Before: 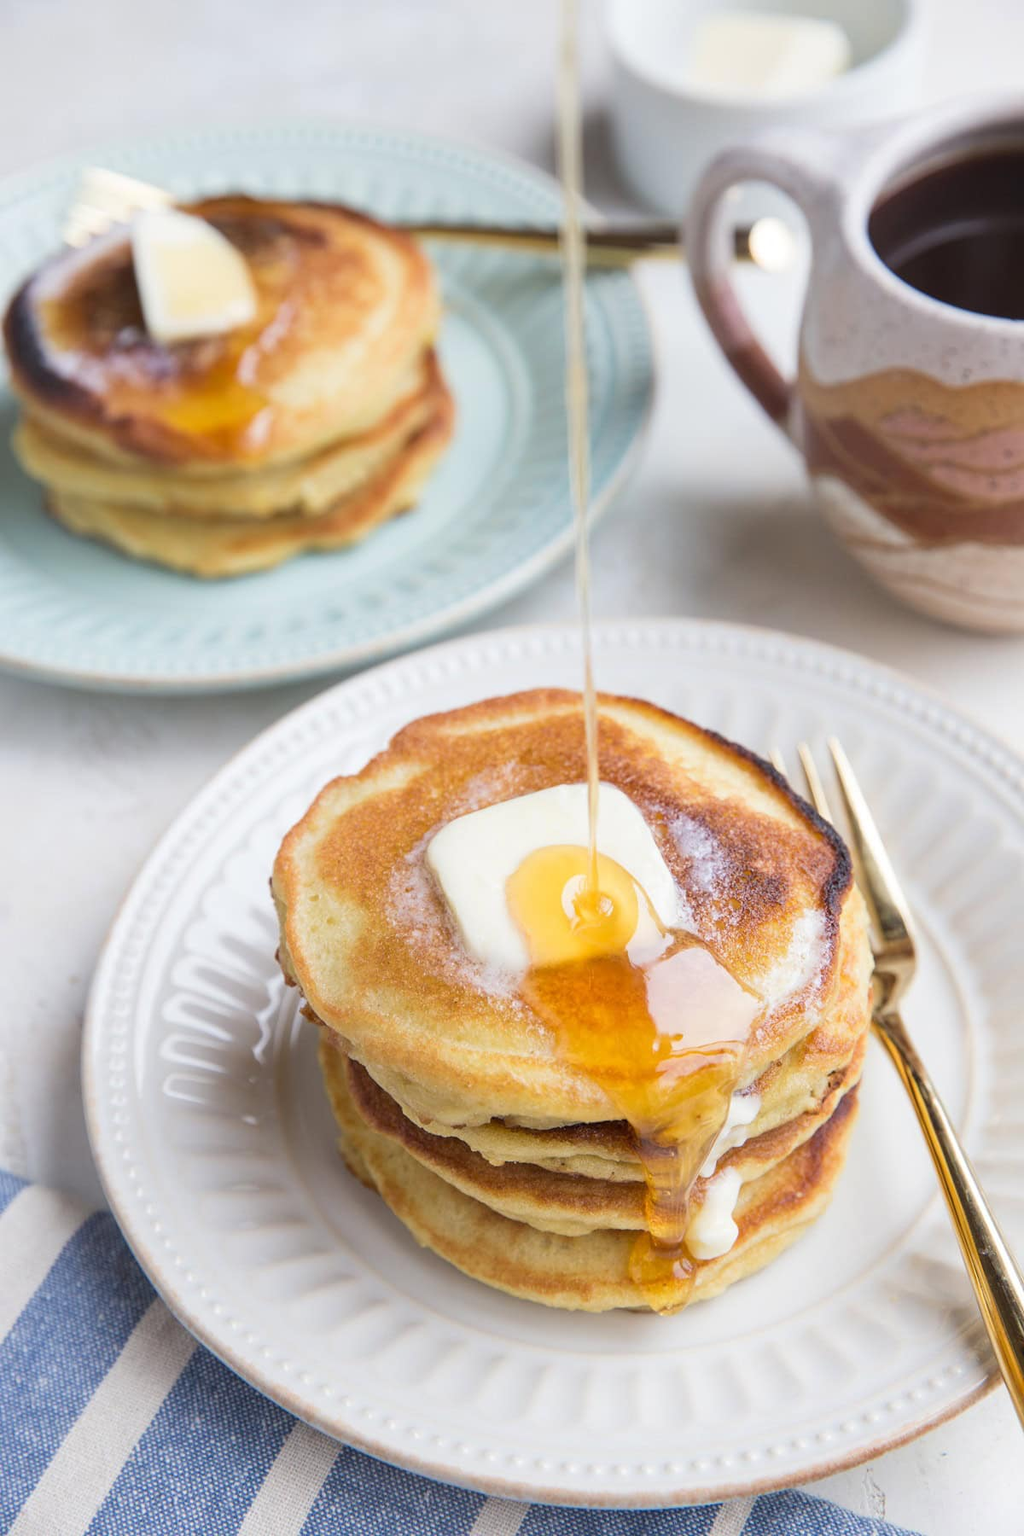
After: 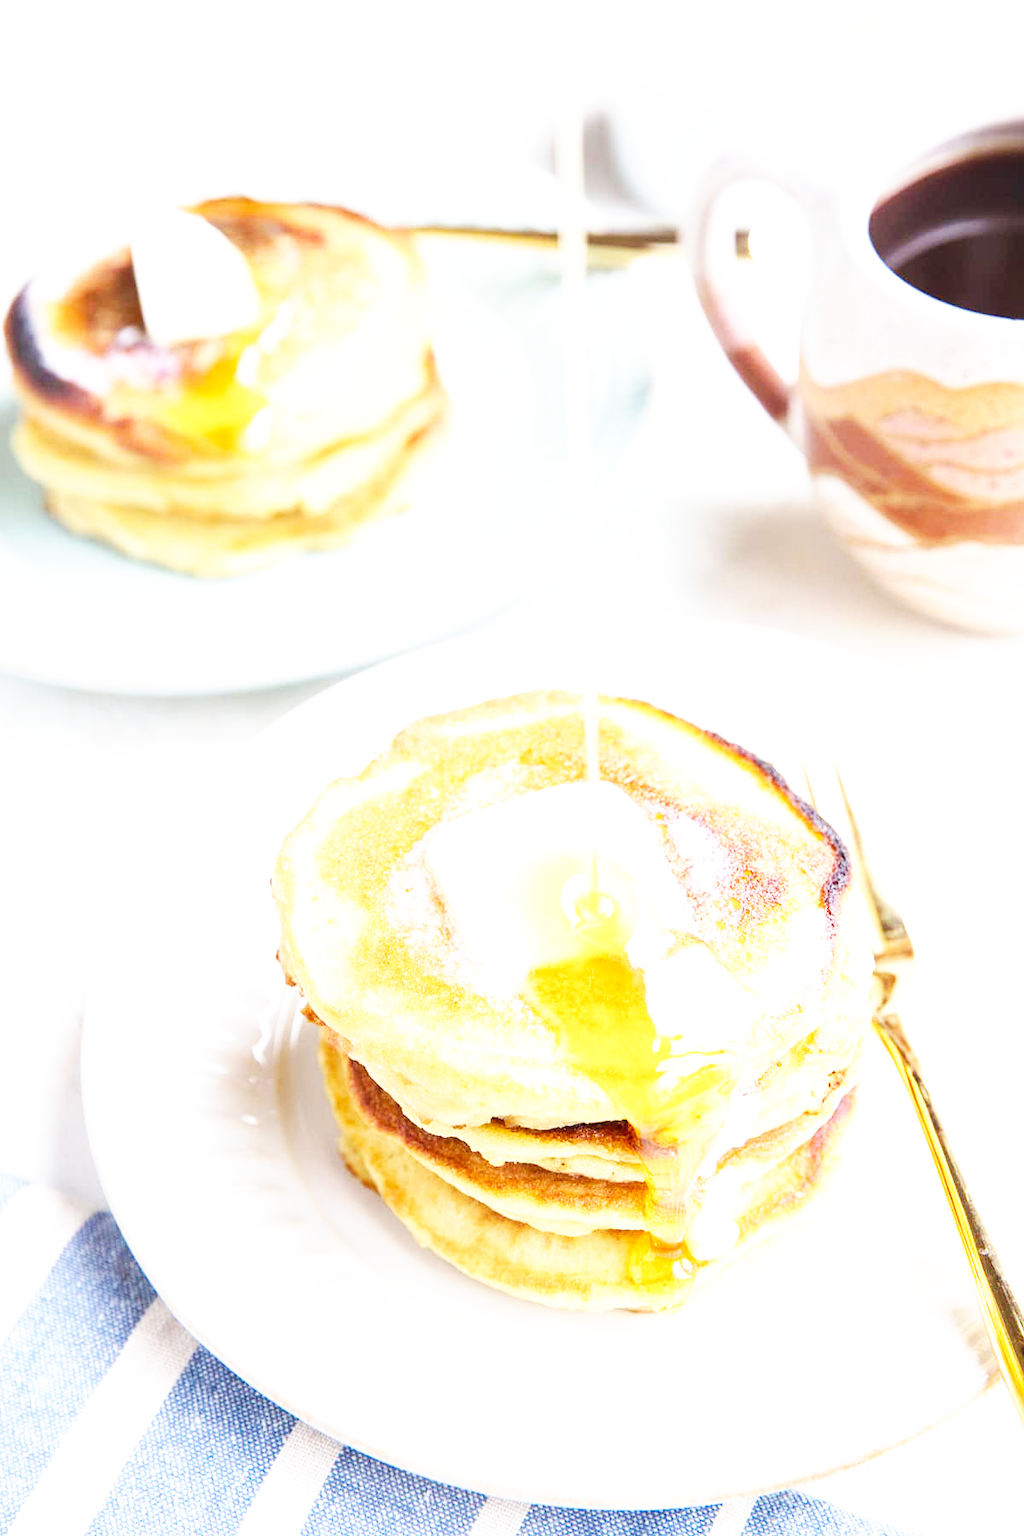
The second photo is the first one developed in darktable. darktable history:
exposure: black level correction 0, exposure 1 EV, compensate exposure bias true, compensate highlight preservation false
base curve: curves: ch0 [(0, 0) (0.007, 0.004) (0.027, 0.03) (0.046, 0.07) (0.207, 0.54) (0.442, 0.872) (0.673, 0.972) (1, 1)], preserve colors none
